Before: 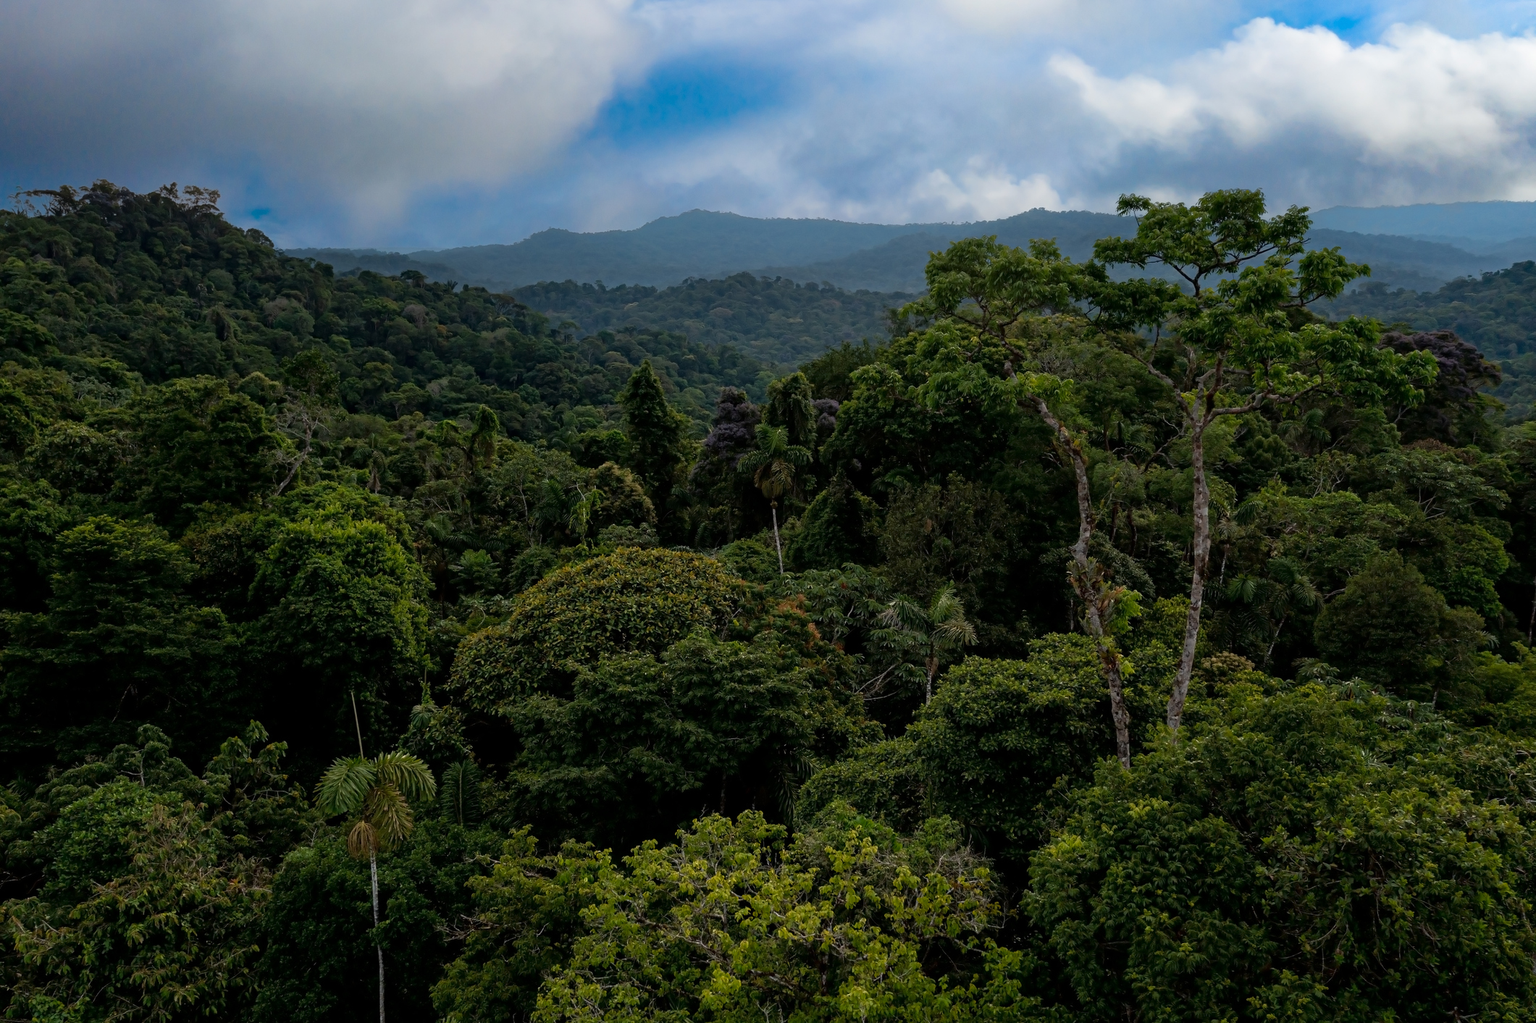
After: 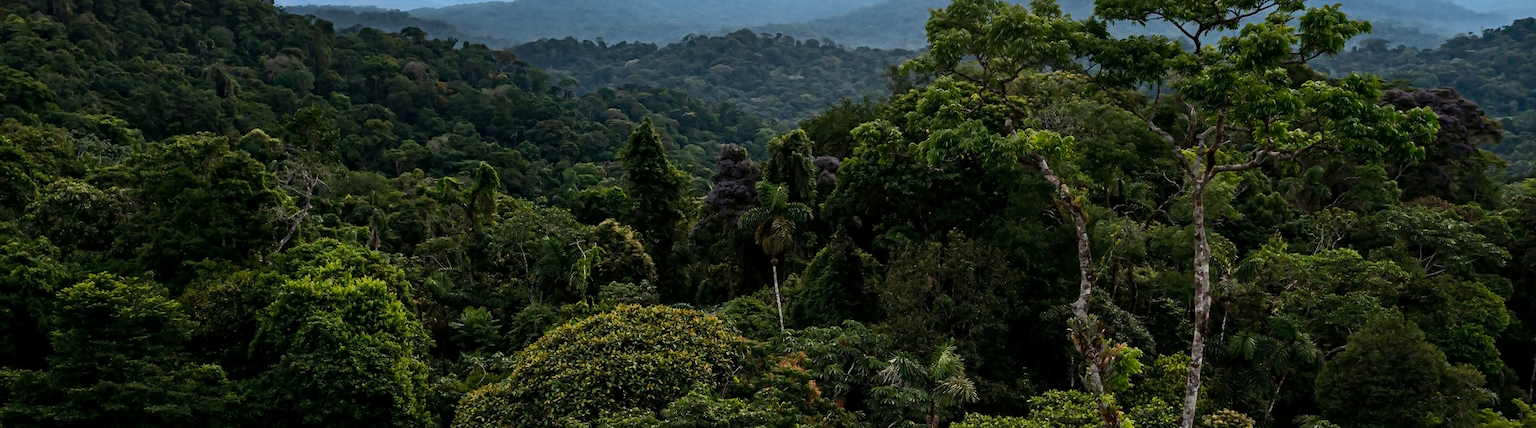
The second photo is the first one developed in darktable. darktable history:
exposure: compensate exposure bias true, compensate highlight preservation false
rgb curve: curves: ch0 [(0, 0) (0.284, 0.292) (0.505, 0.644) (1, 1)], compensate middle gray true
crop and rotate: top 23.84%, bottom 34.294%
